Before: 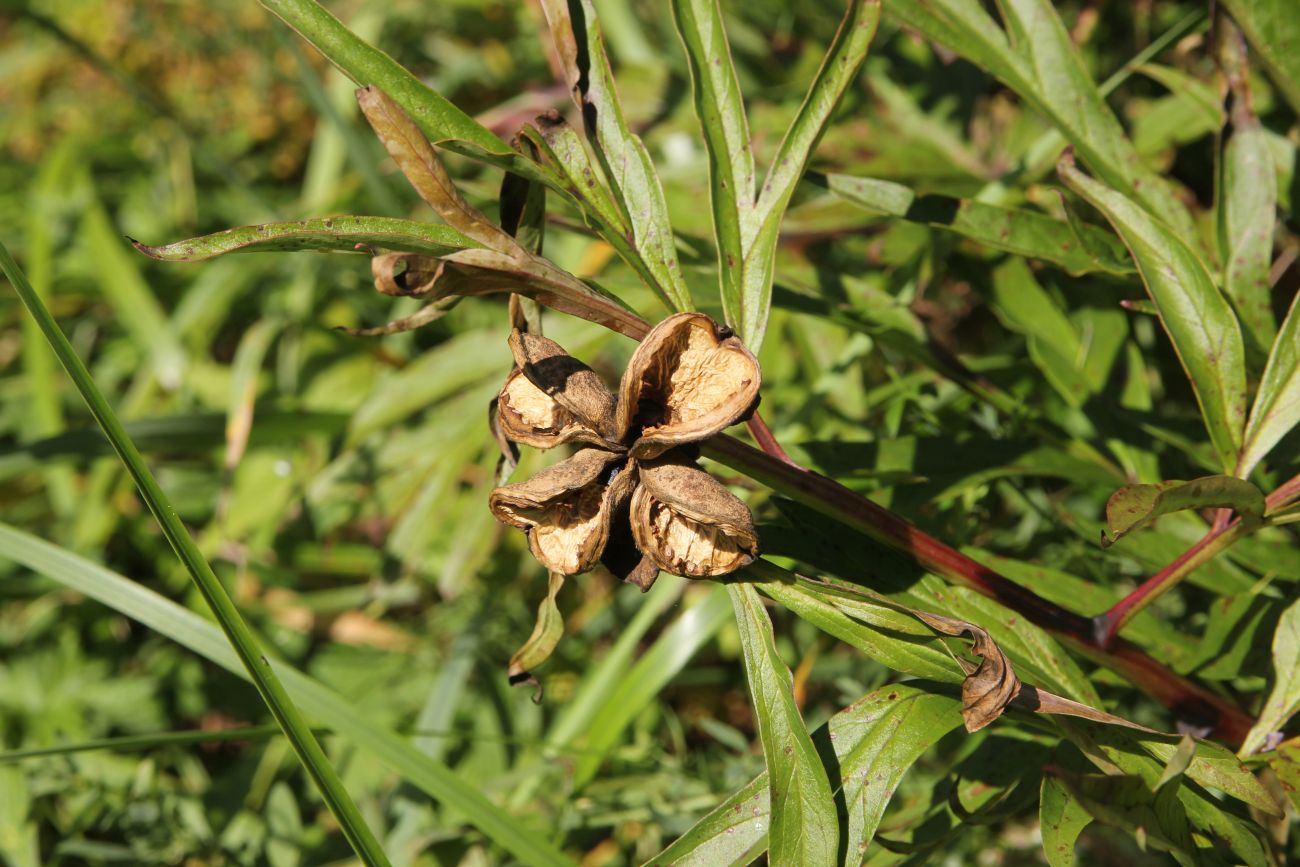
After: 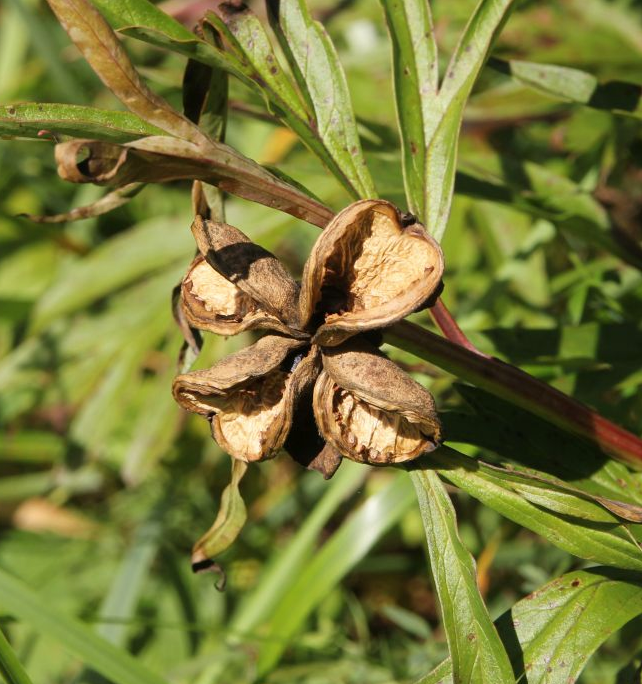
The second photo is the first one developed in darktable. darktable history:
exposure: exposure -0.011 EV, compensate highlight preservation false
crop and rotate: angle 0.02°, left 24.405%, top 13.041%, right 26.117%, bottom 7.971%
